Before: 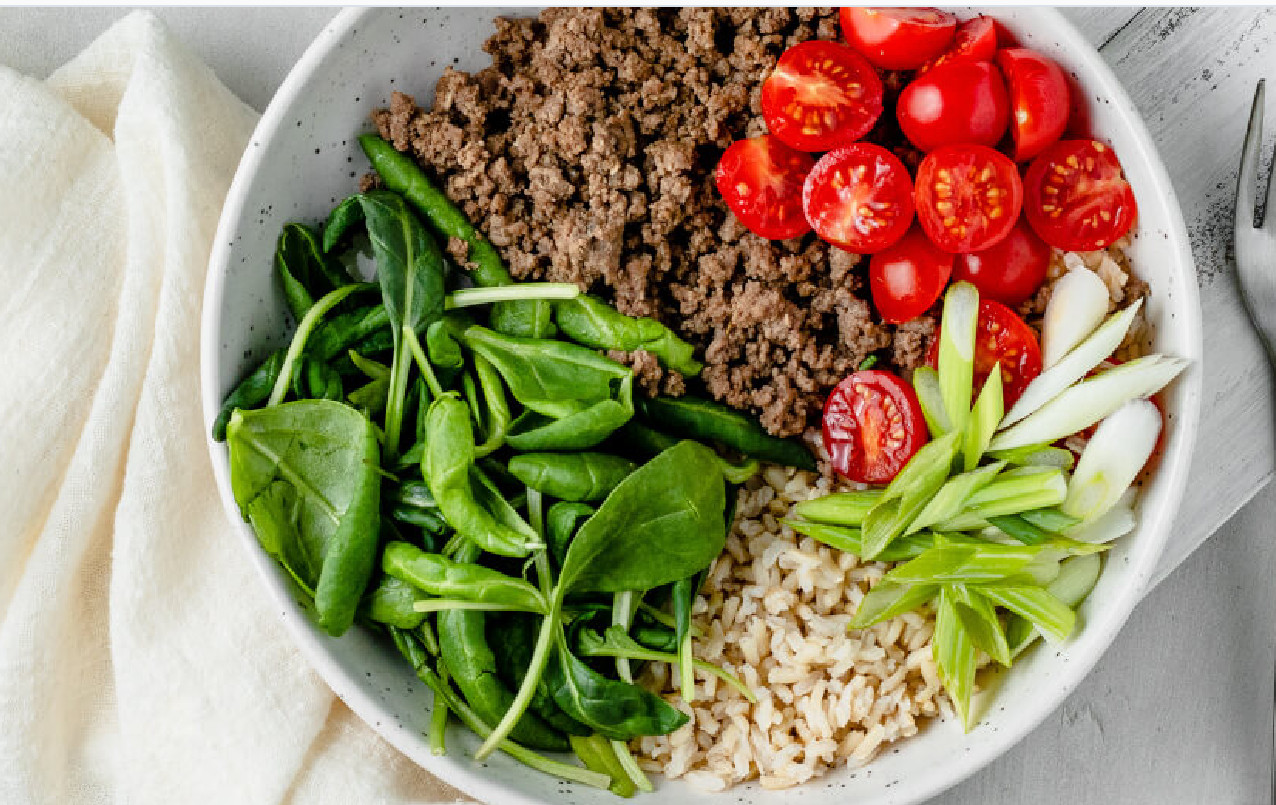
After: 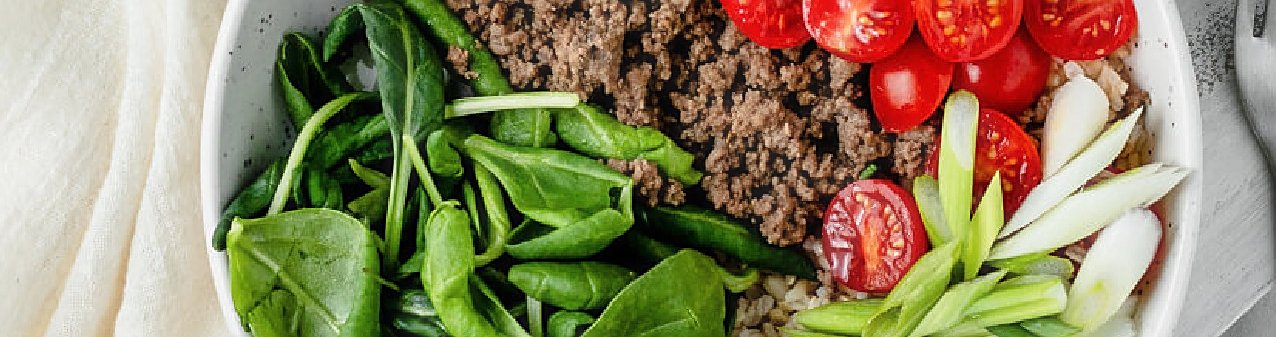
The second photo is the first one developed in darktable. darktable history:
crop and rotate: top 23.84%, bottom 34.294%
sharpen: on, module defaults
haze removal: strength -0.1, adaptive false
